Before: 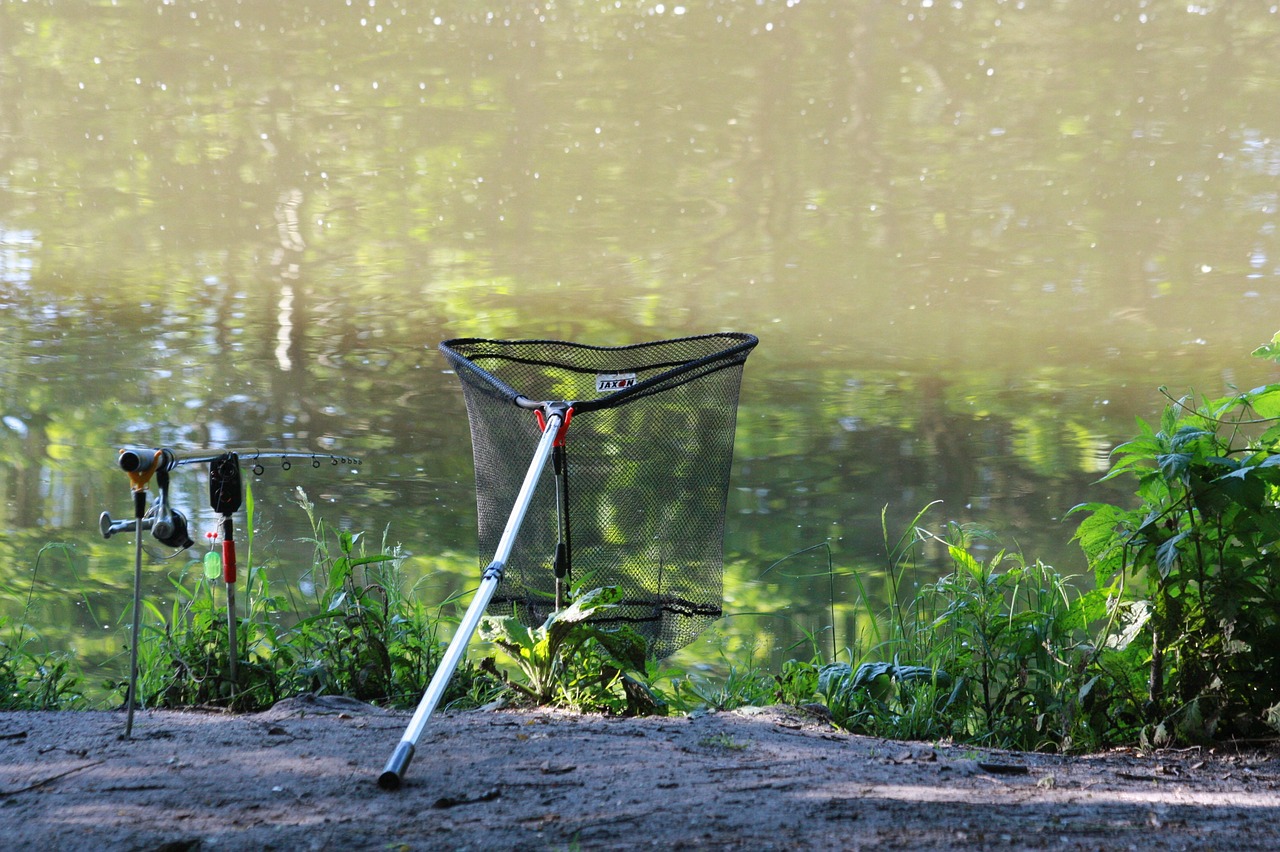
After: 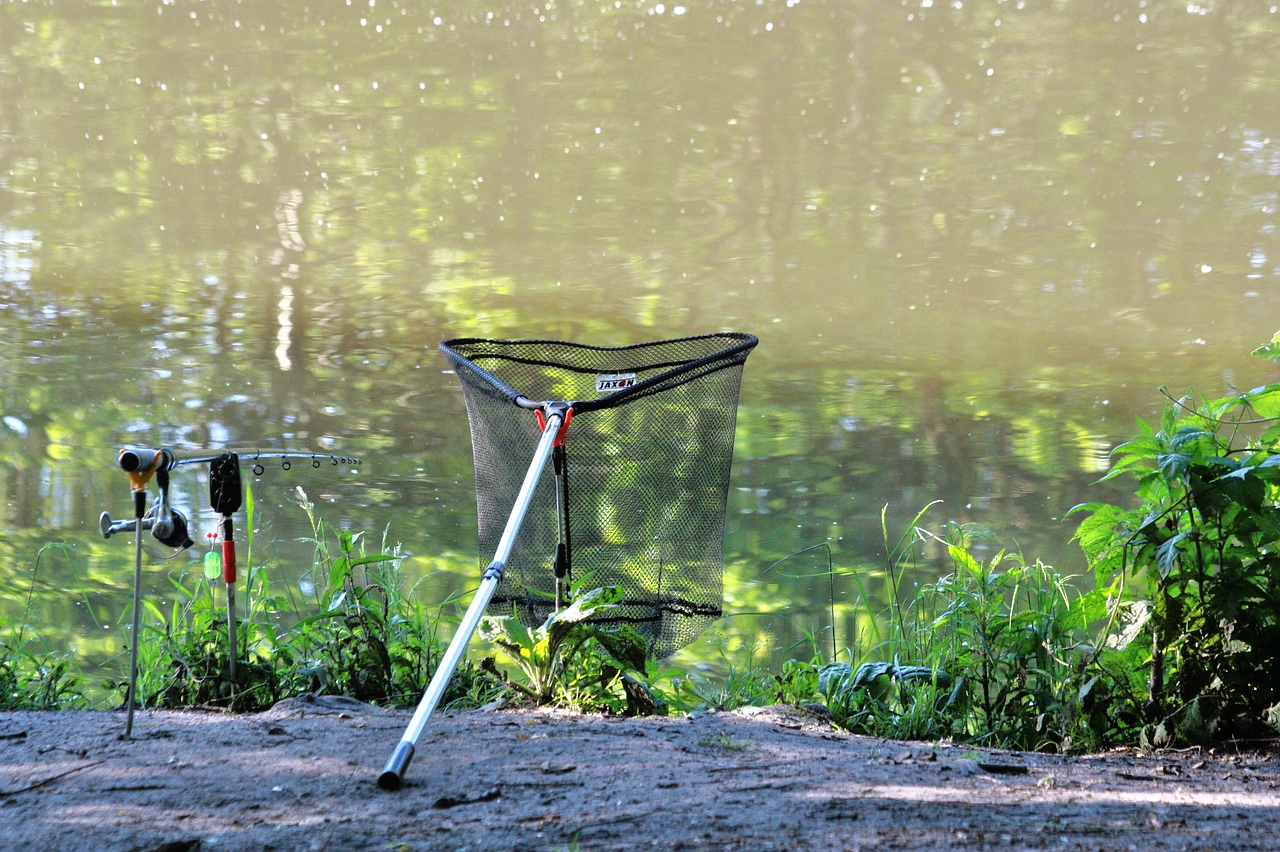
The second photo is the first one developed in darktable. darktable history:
tone equalizer: -7 EV 0.15 EV, -6 EV 0.6 EV, -5 EV 1.15 EV, -4 EV 1.33 EV, -3 EV 1.15 EV, -2 EV 0.6 EV, -1 EV 0.15 EV, mask exposure compensation -0.5 EV
tone curve: curves: ch0 [(0, 0) (0.224, 0.12) (0.375, 0.296) (0.528, 0.472) (0.681, 0.634) (0.8, 0.766) (0.873, 0.877) (1, 1)], preserve colors basic power
